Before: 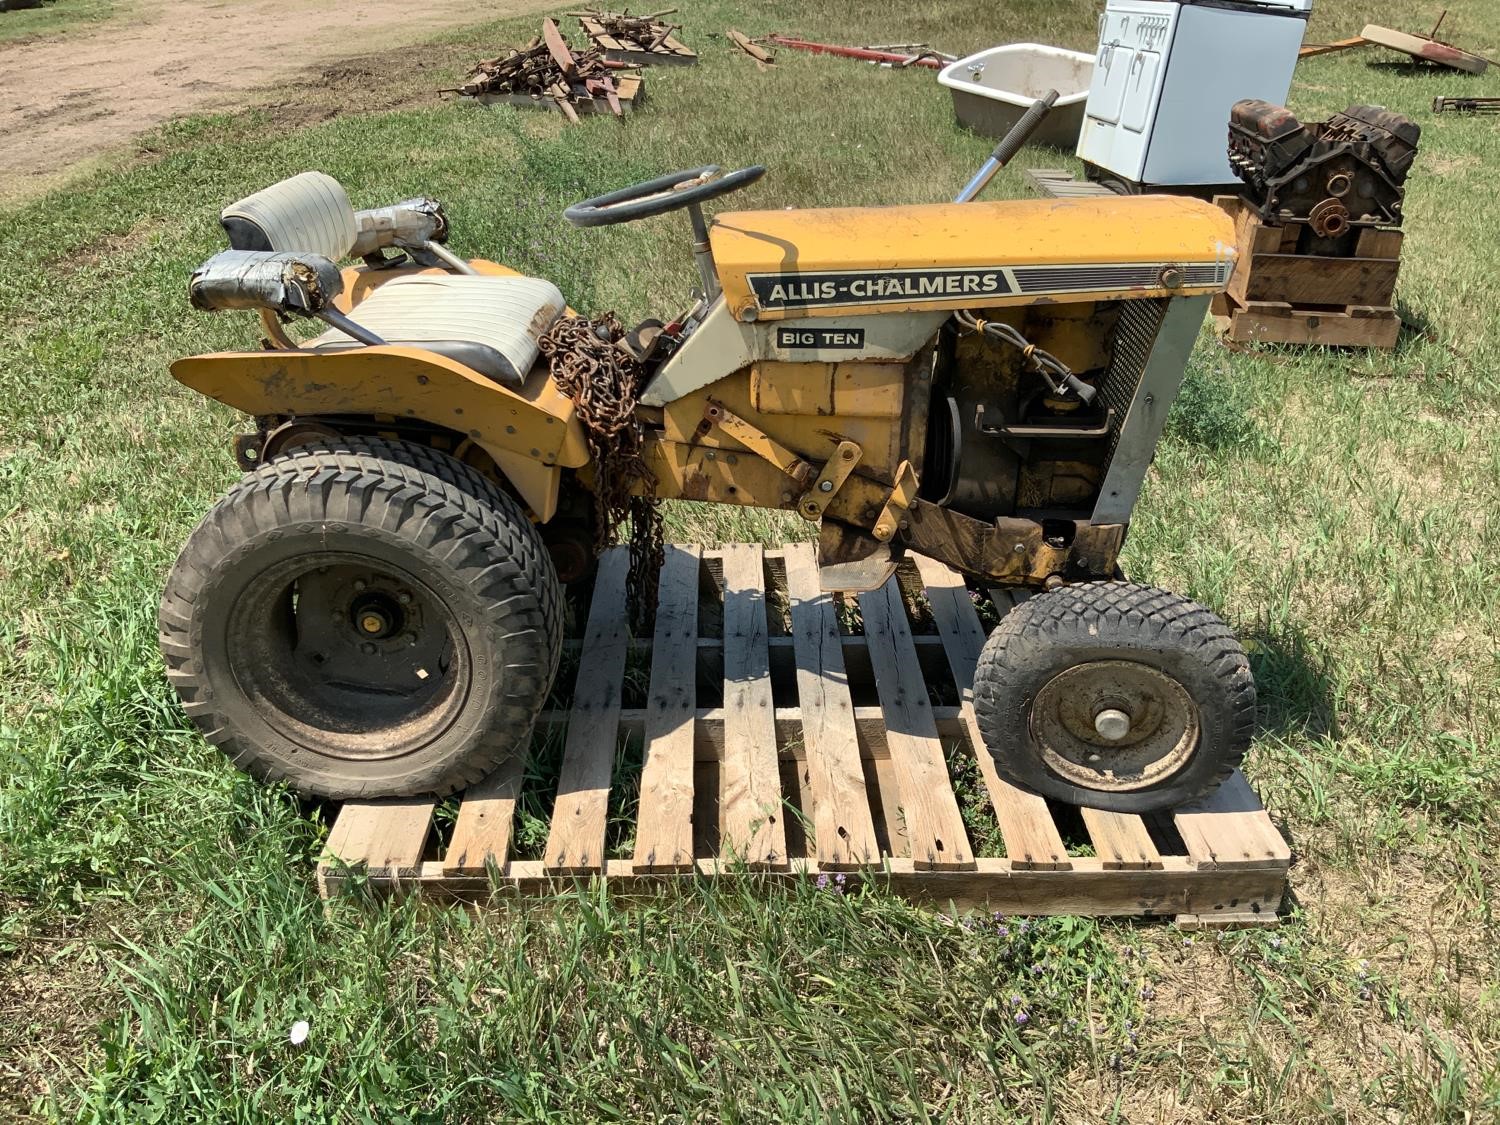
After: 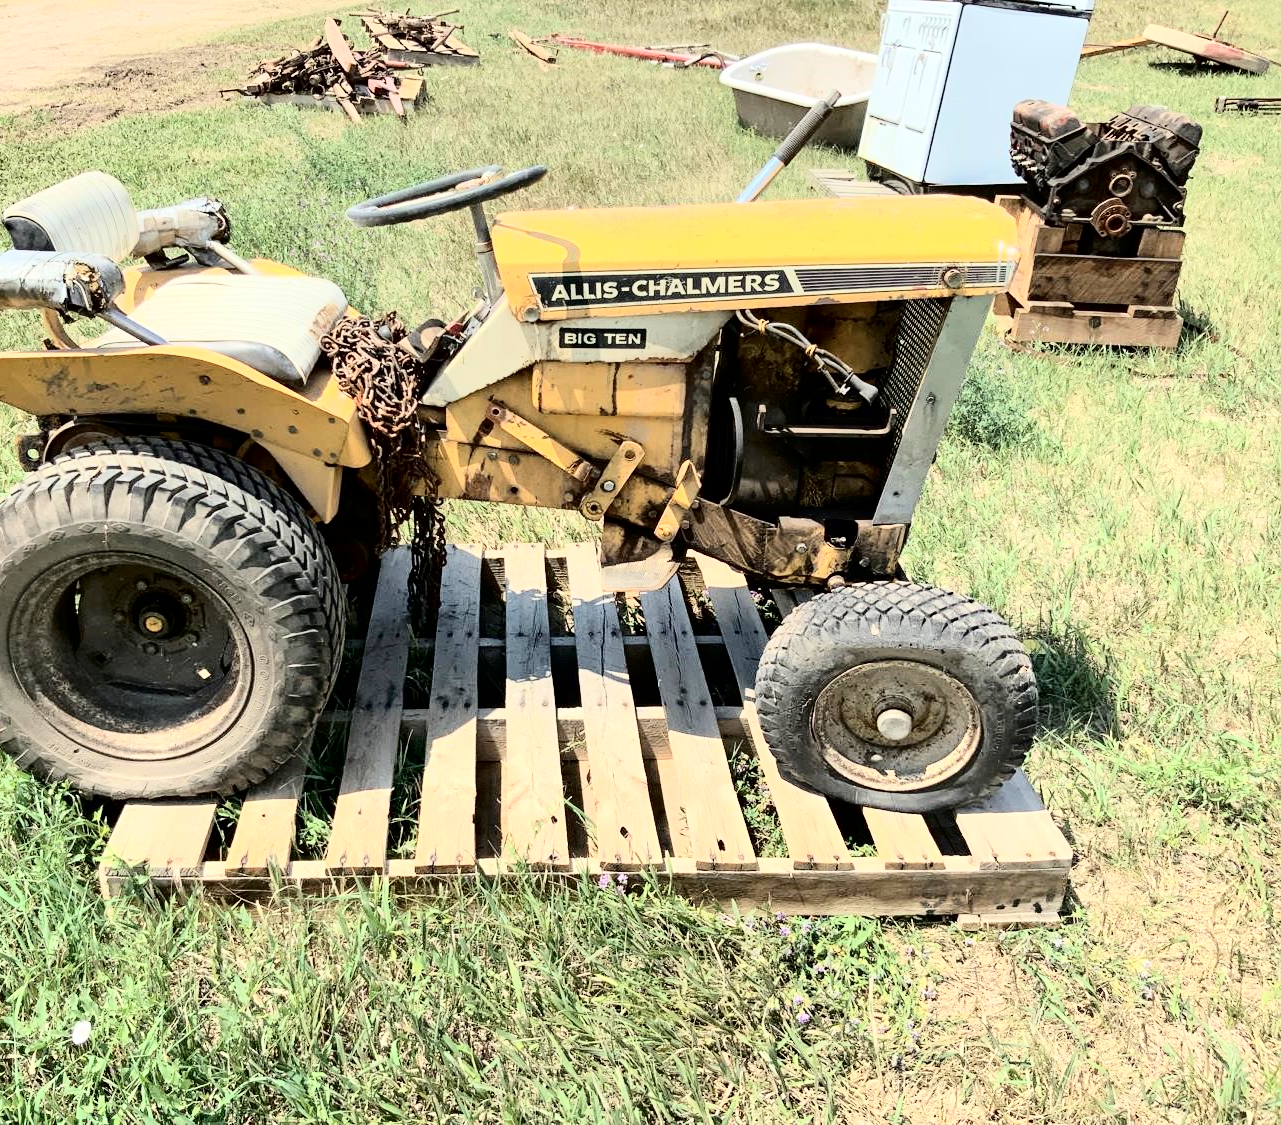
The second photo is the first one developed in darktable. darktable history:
contrast brightness saturation: contrast 0.072, brightness 0.072, saturation 0.184
crop and rotate: left 14.577%
tone curve: curves: ch0 [(0, 0) (0.004, 0) (0.133, 0.071) (0.325, 0.456) (0.832, 0.957) (1, 1)], color space Lab, independent channels, preserve colors none
